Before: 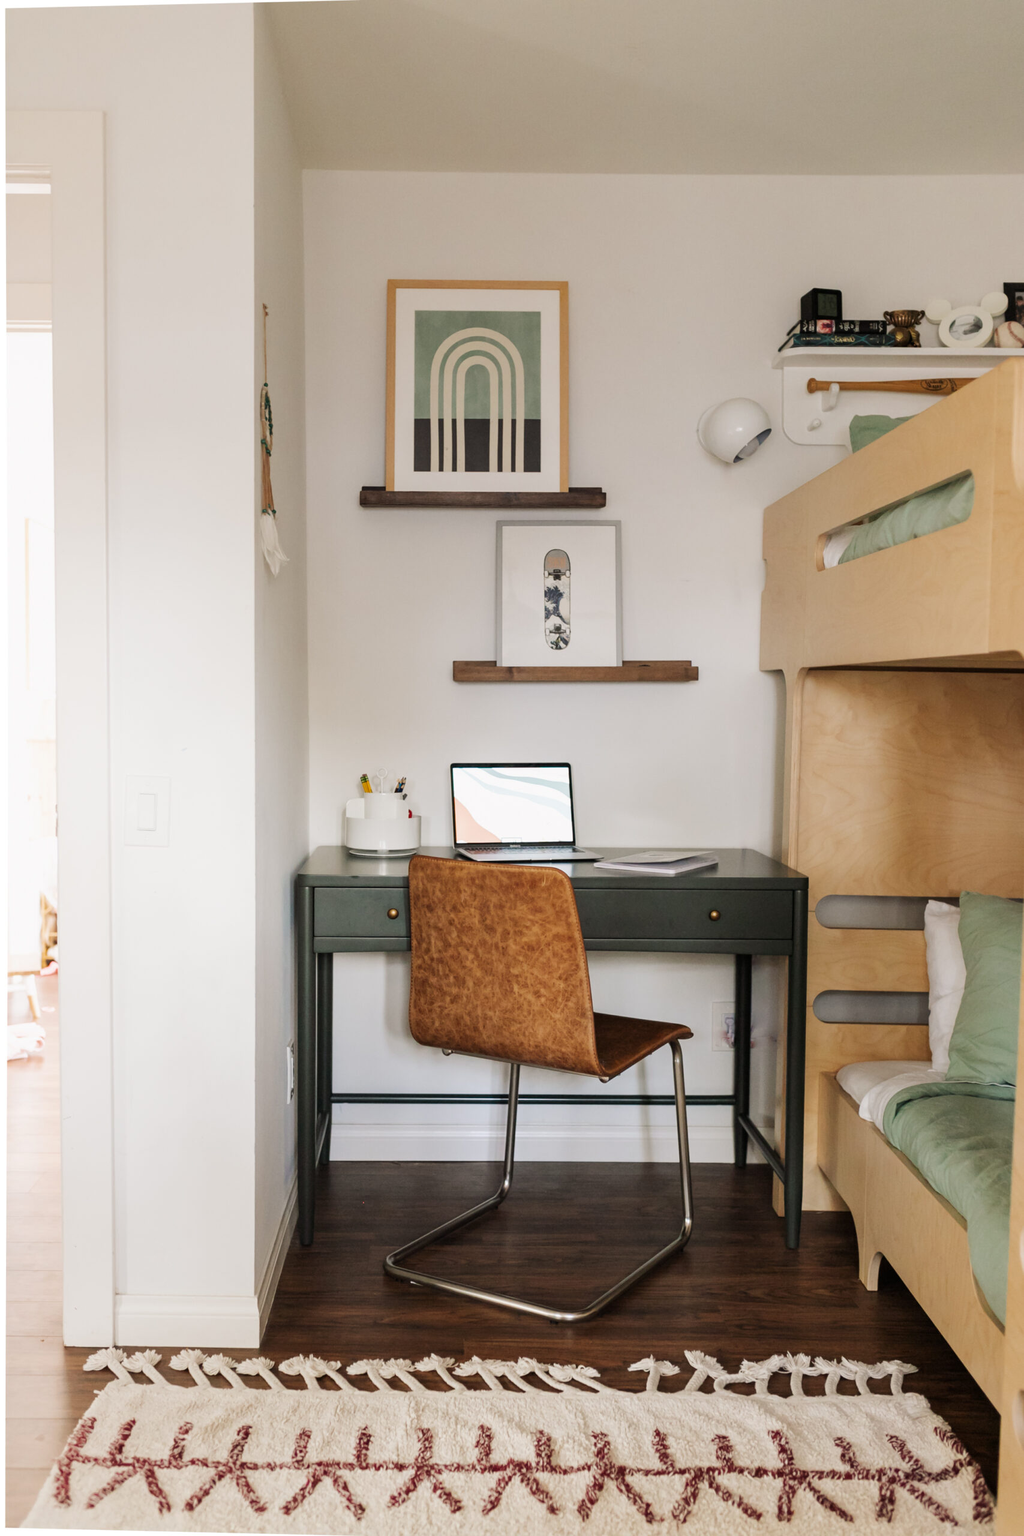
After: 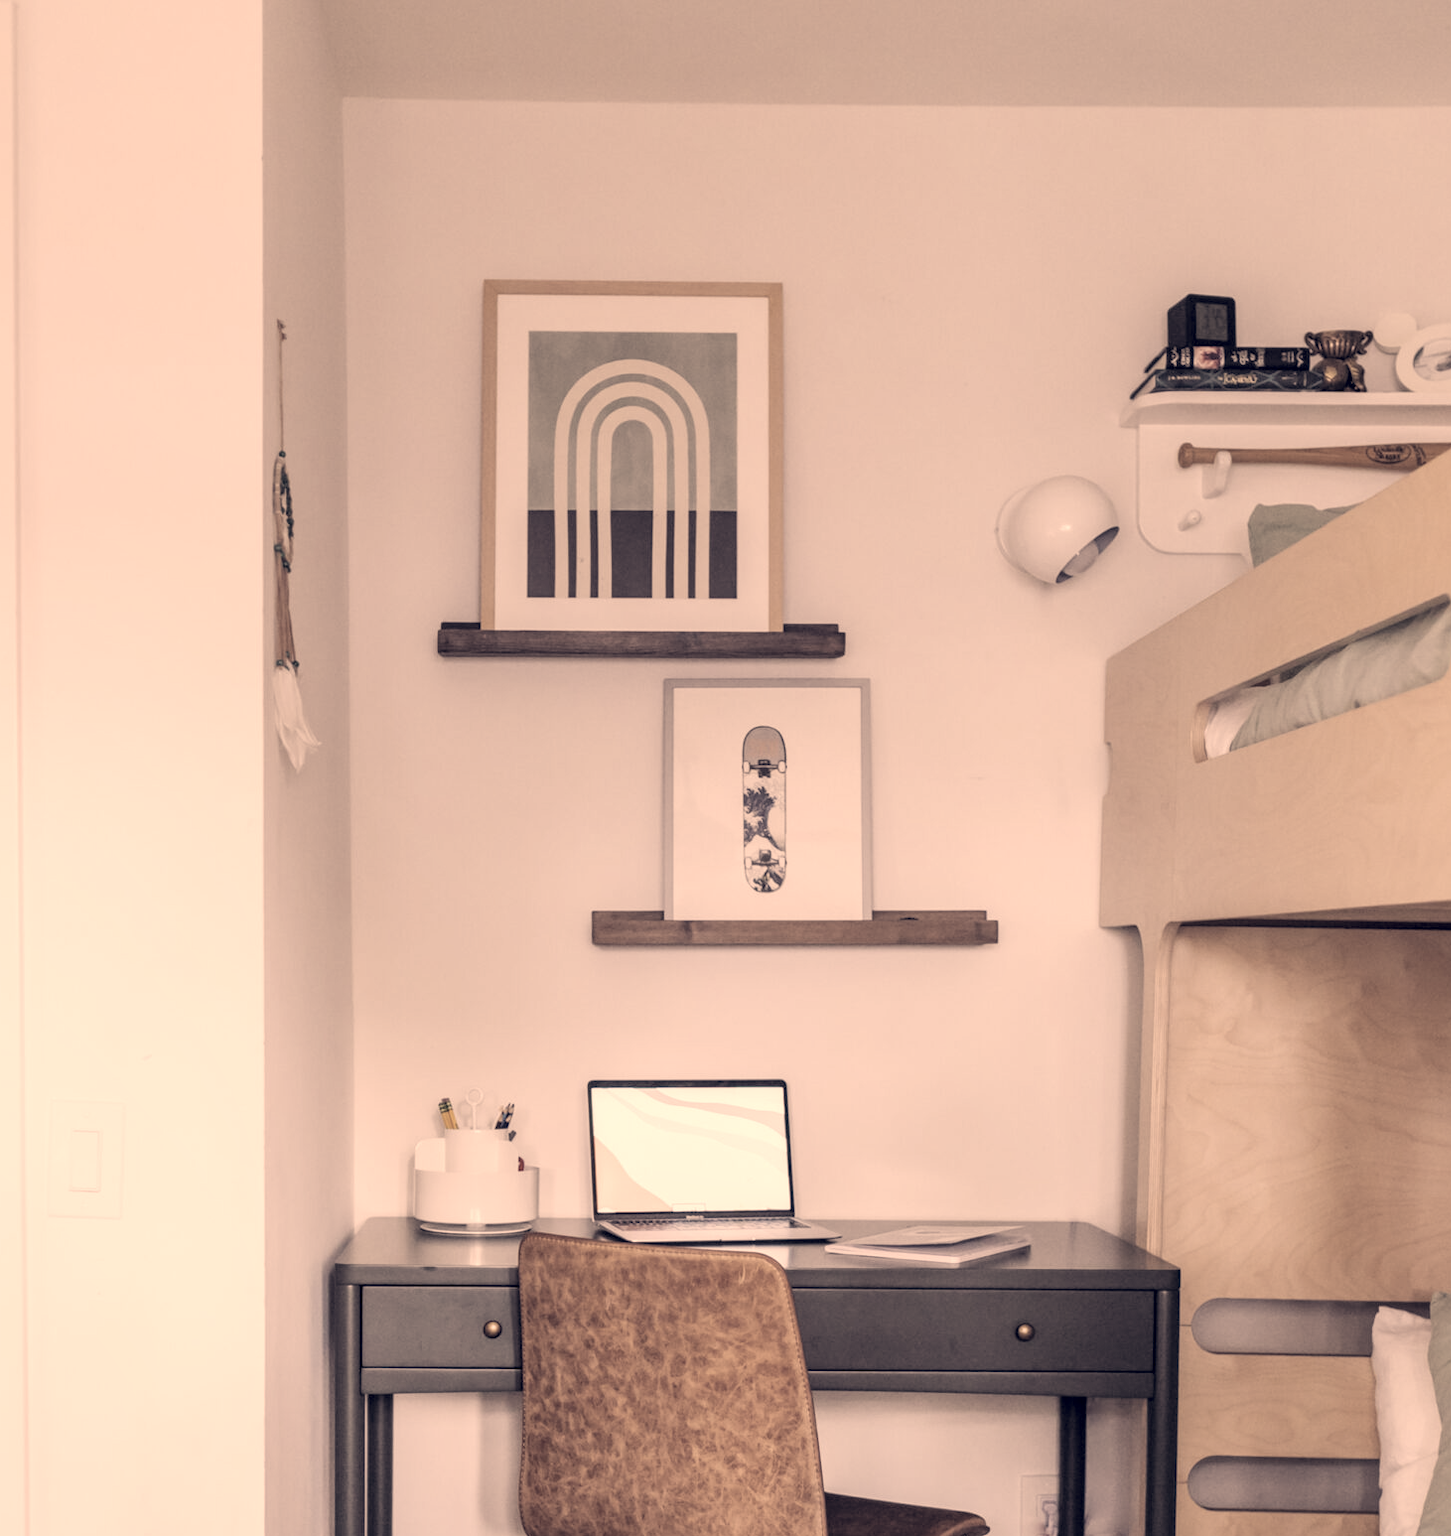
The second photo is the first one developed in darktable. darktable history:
crop and rotate: left 9.345%, top 7.22%, right 4.982%, bottom 32.331%
contrast brightness saturation: brightness 0.18, saturation -0.5
local contrast: detail 130%
color correction: highlights a* 19.59, highlights b* 27.49, shadows a* 3.46, shadows b* -17.28, saturation 0.73
